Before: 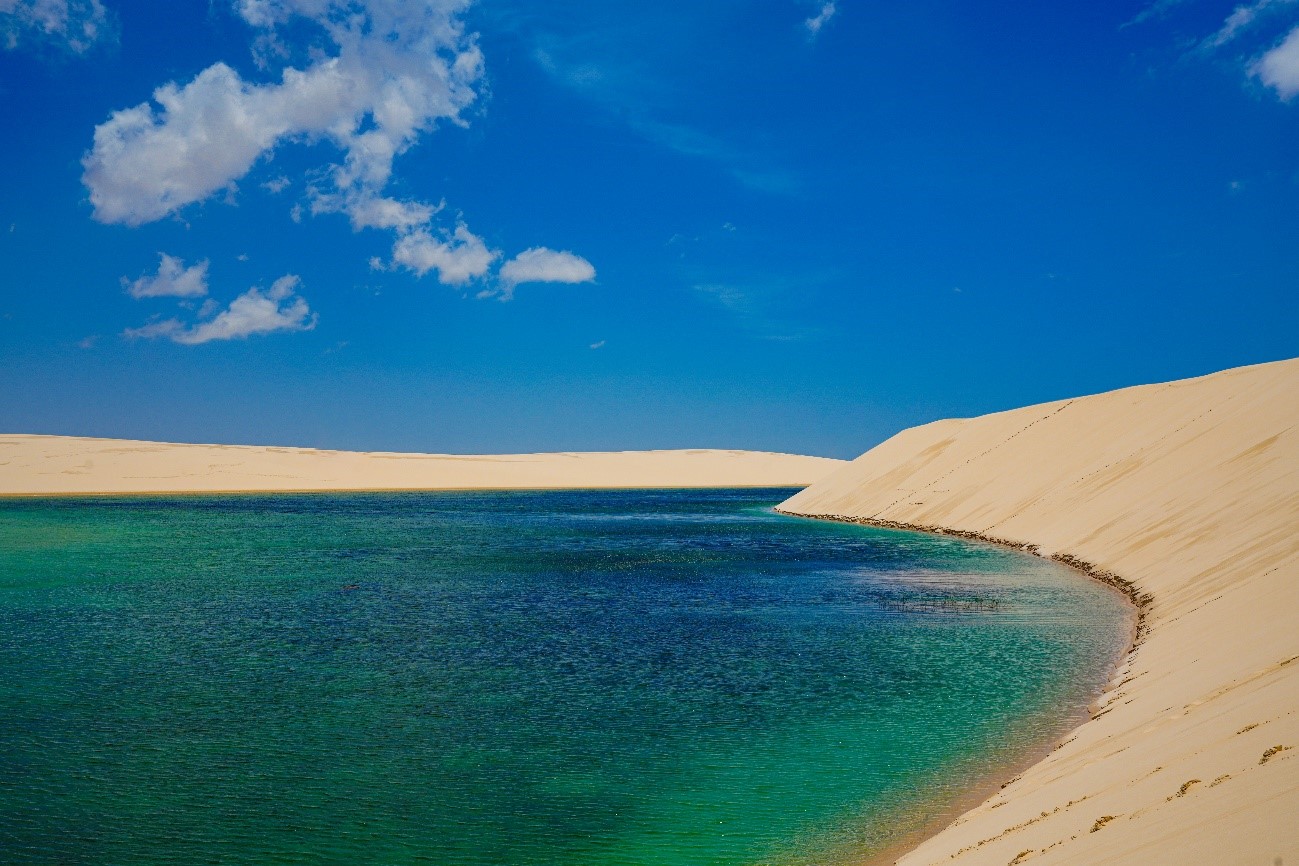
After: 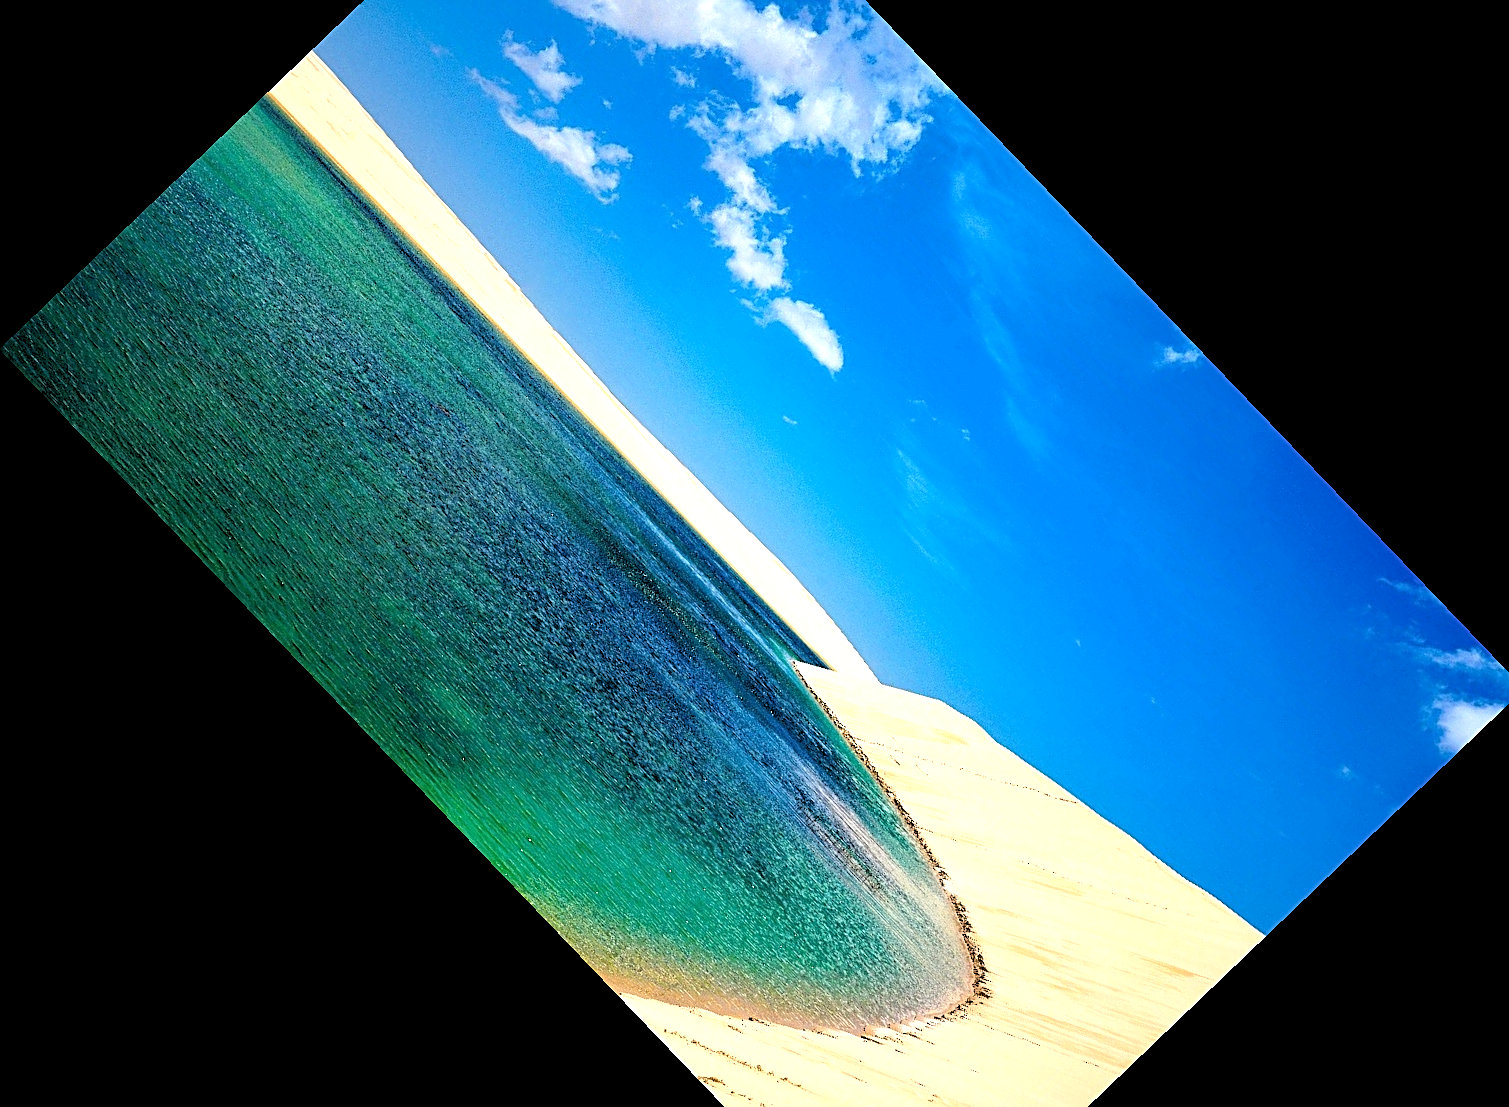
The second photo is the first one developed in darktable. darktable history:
exposure: black level correction 0.001, exposure 1.129 EV, compensate exposure bias true, compensate highlight preservation false
crop and rotate: angle -46.26°, top 16.234%, right 0.912%, bottom 11.704%
rgb levels: levels [[0.034, 0.472, 0.904], [0, 0.5, 1], [0, 0.5, 1]]
sharpen: on, module defaults
